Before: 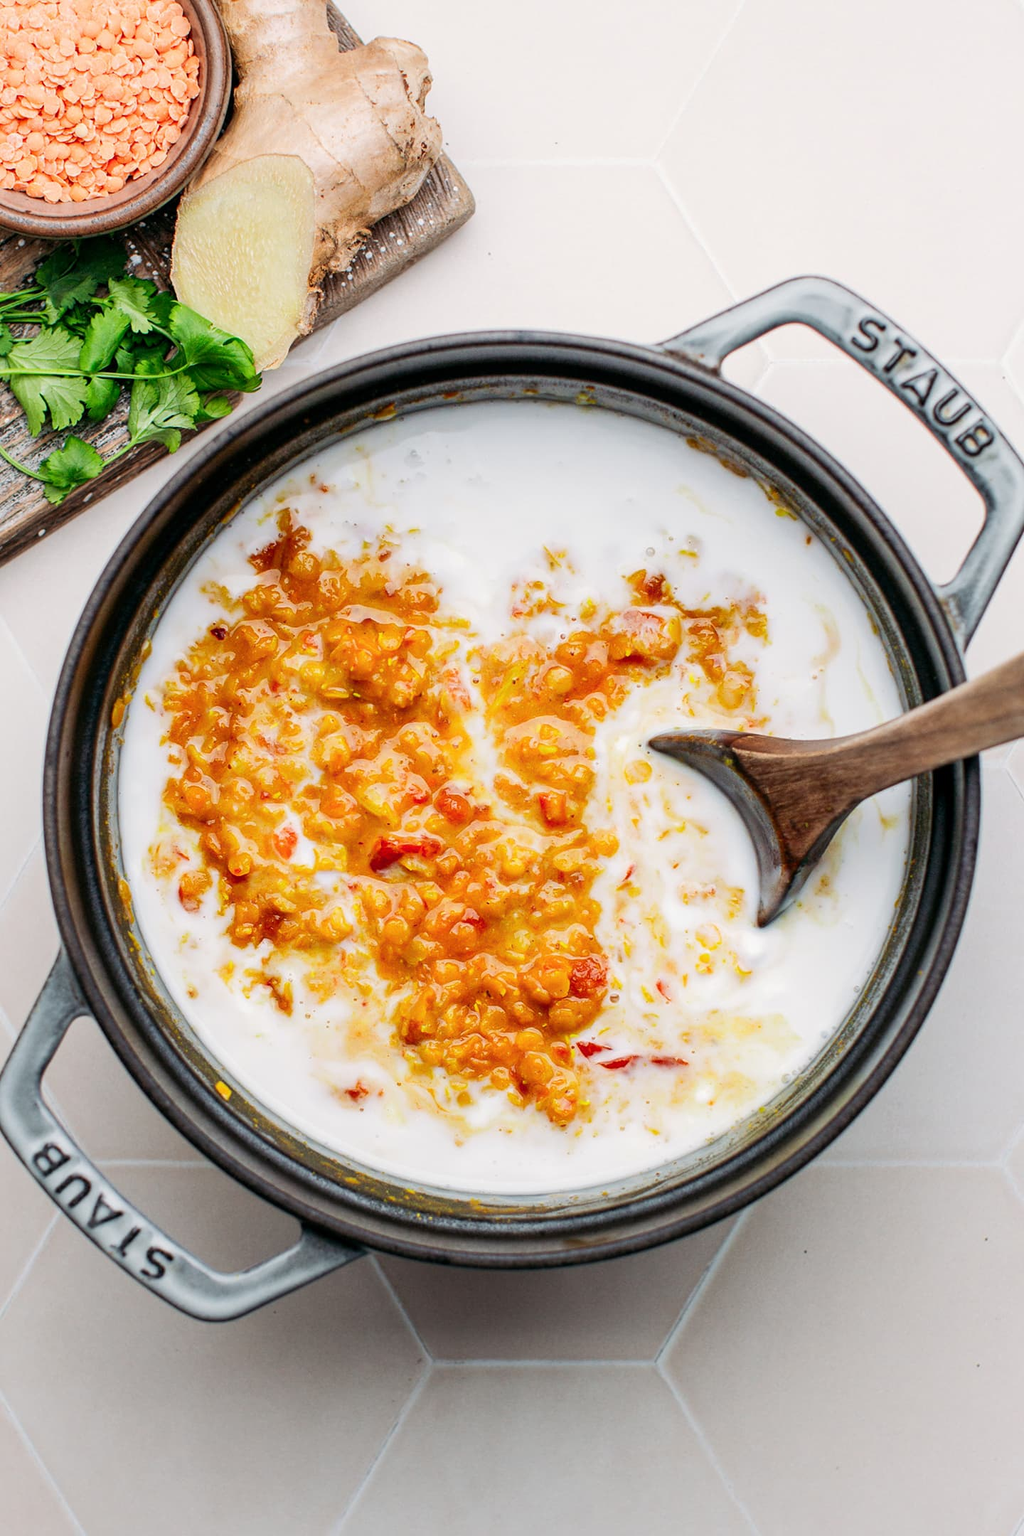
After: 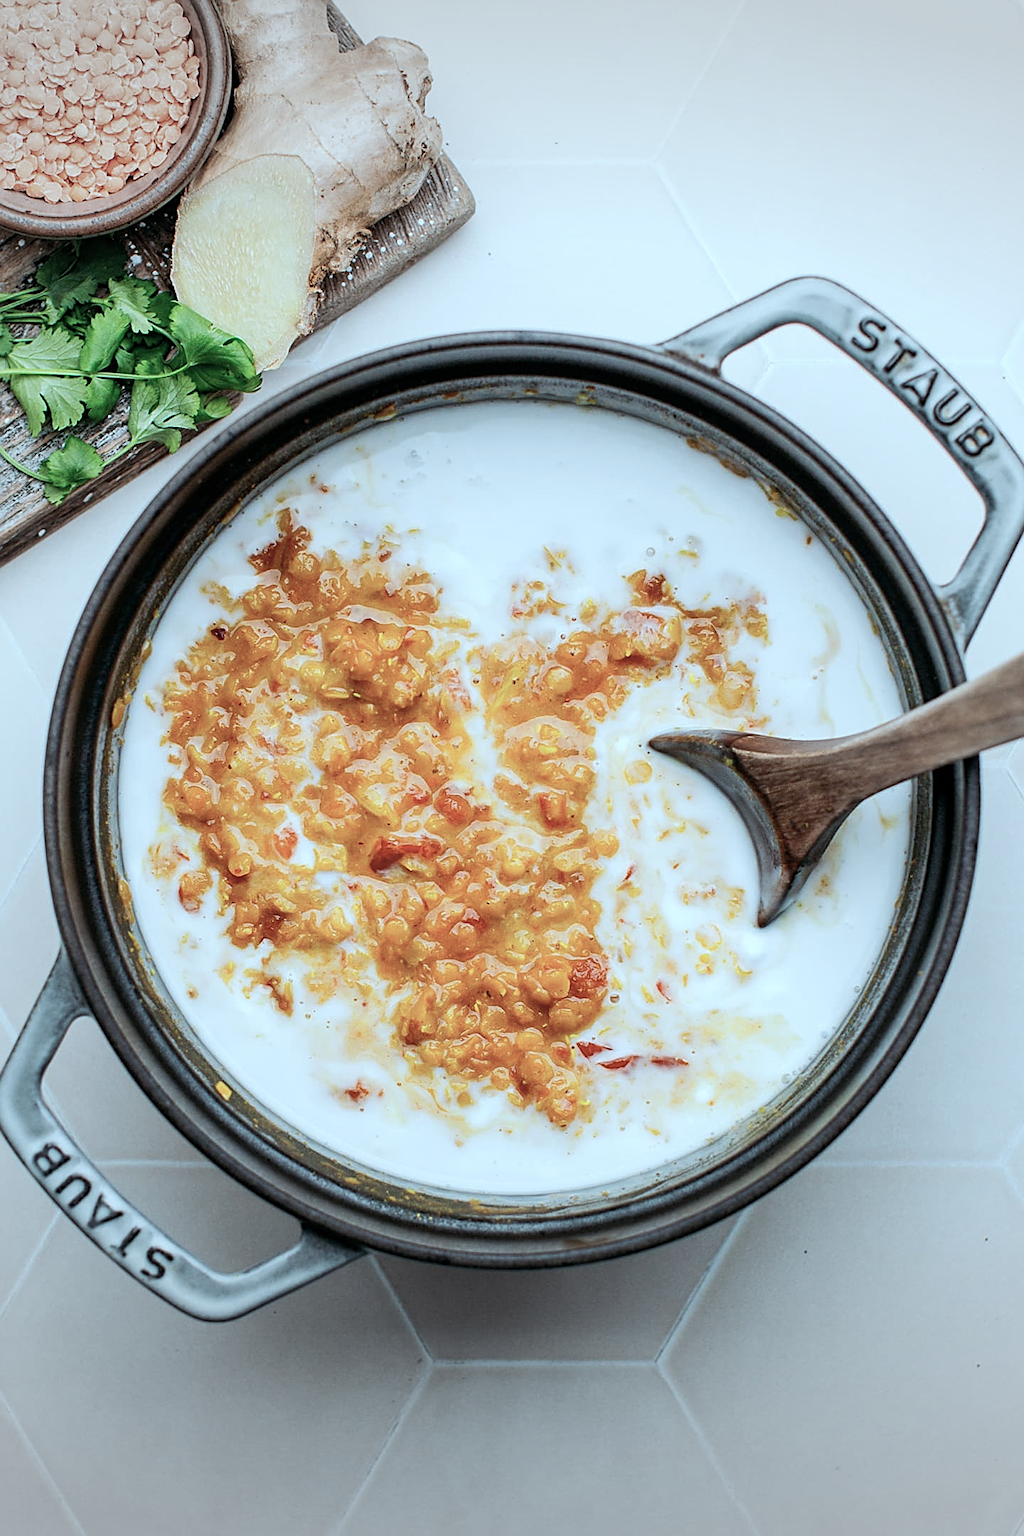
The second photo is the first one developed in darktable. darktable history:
sharpen: on, module defaults
vignetting: fall-off start 100%, brightness -0.282, width/height ratio 1.31
color correction: highlights a* -12.64, highlights b* -18.1, saturation 0.7
